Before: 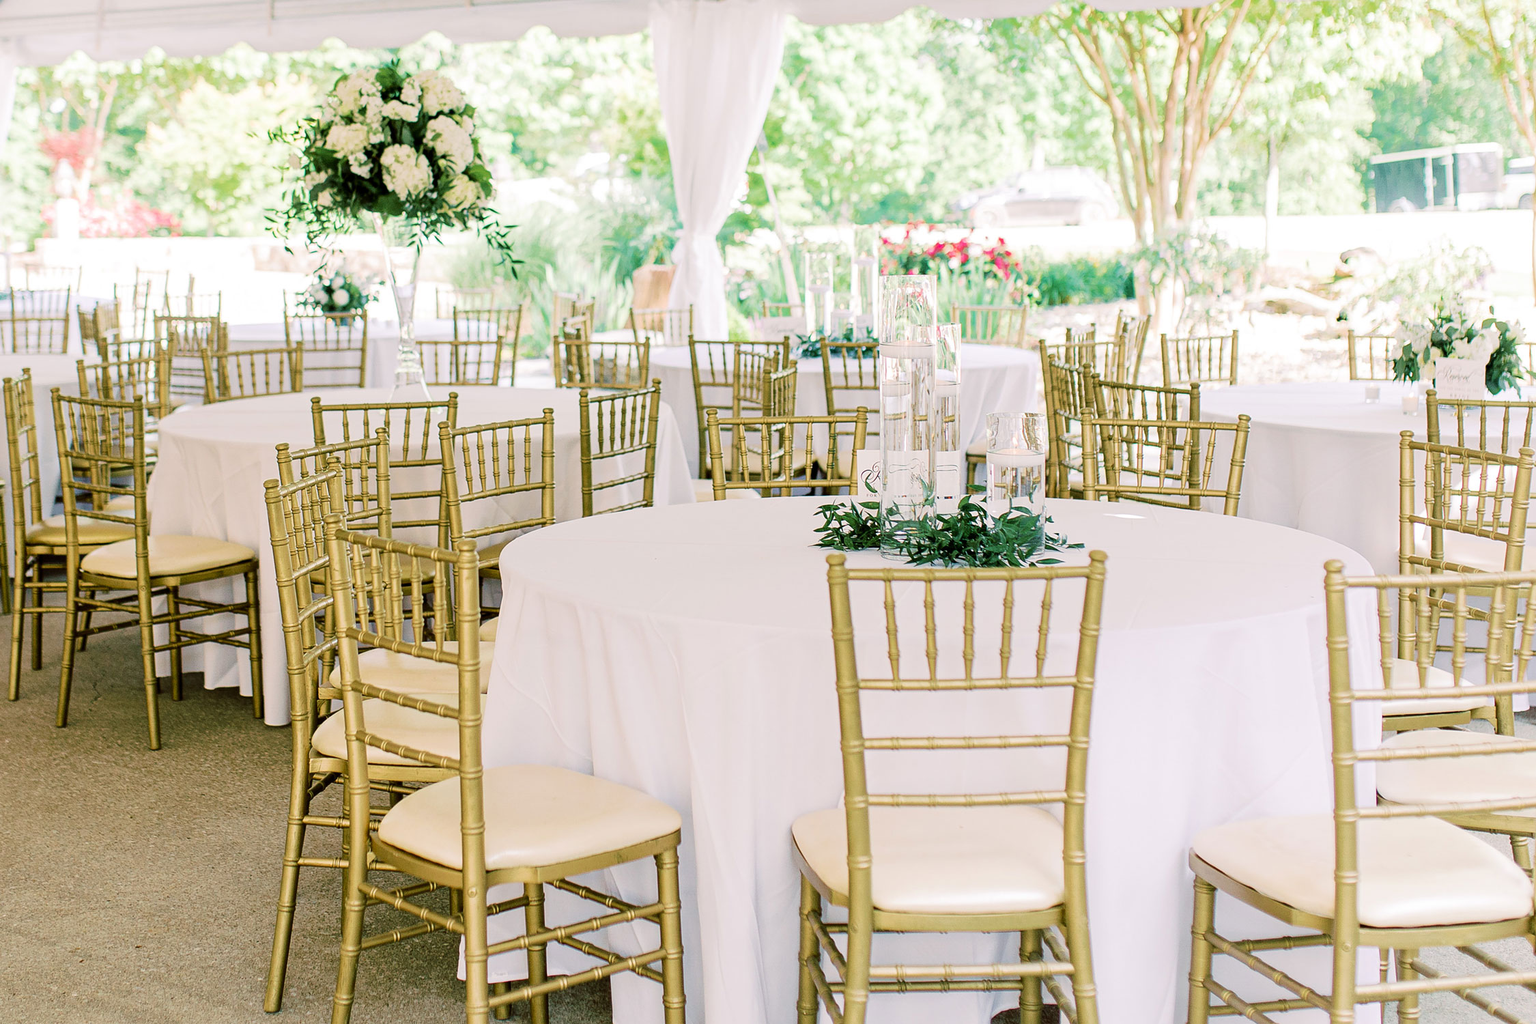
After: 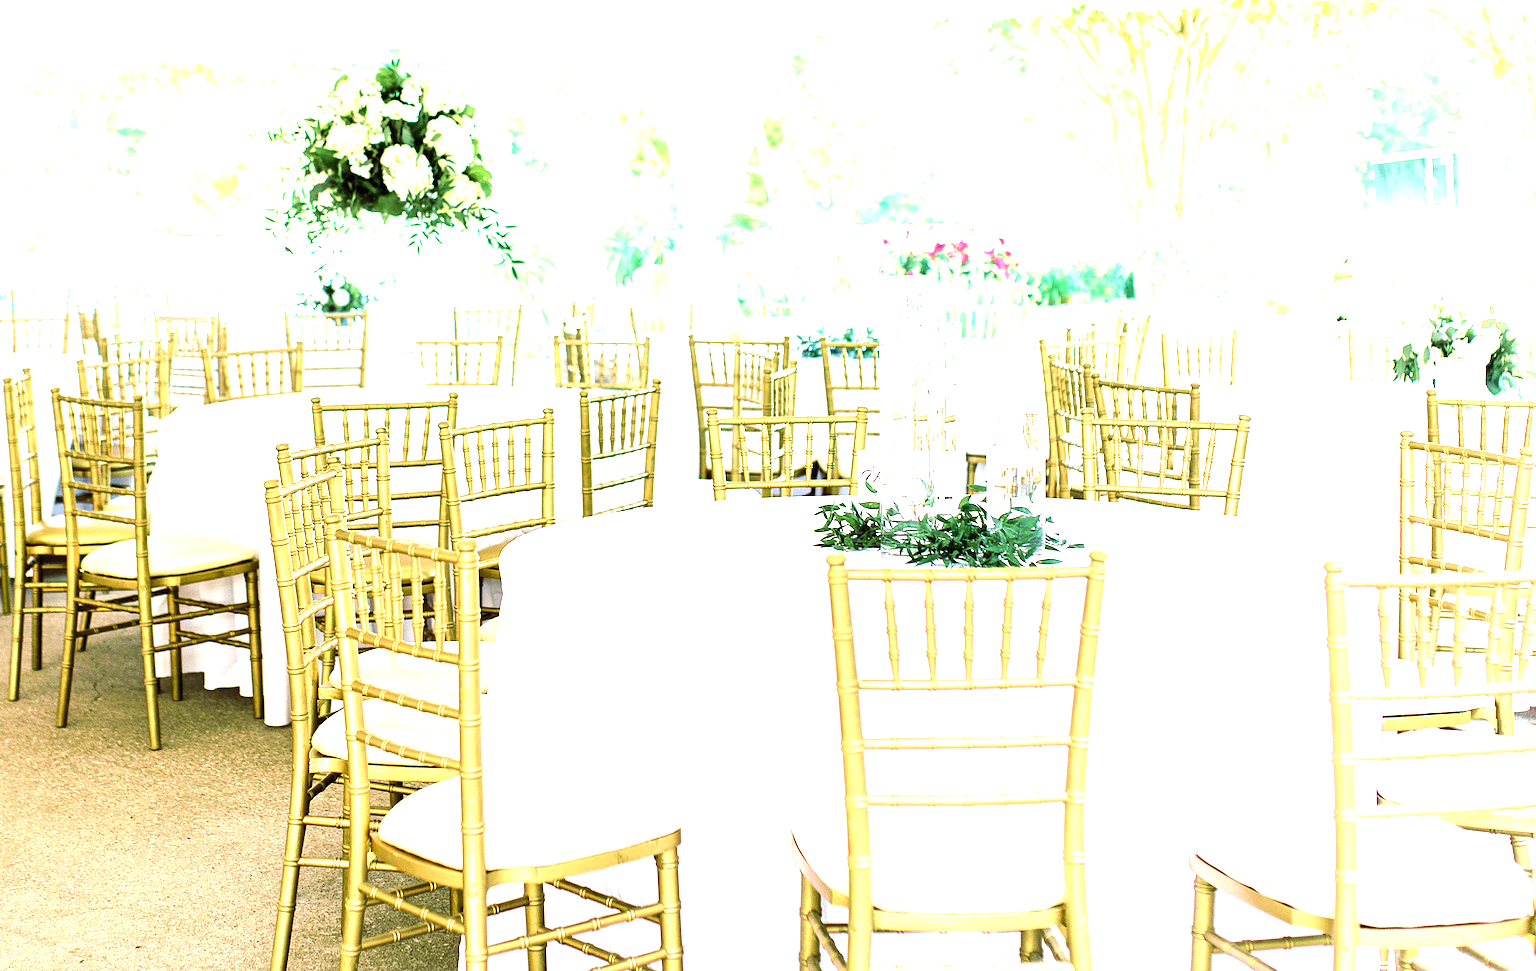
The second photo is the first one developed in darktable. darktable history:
exposure: black level correction 0, exposure 1.5 EV, compensate highlight preservation false
crop and rotate: top 0%, bottom 5.097%
